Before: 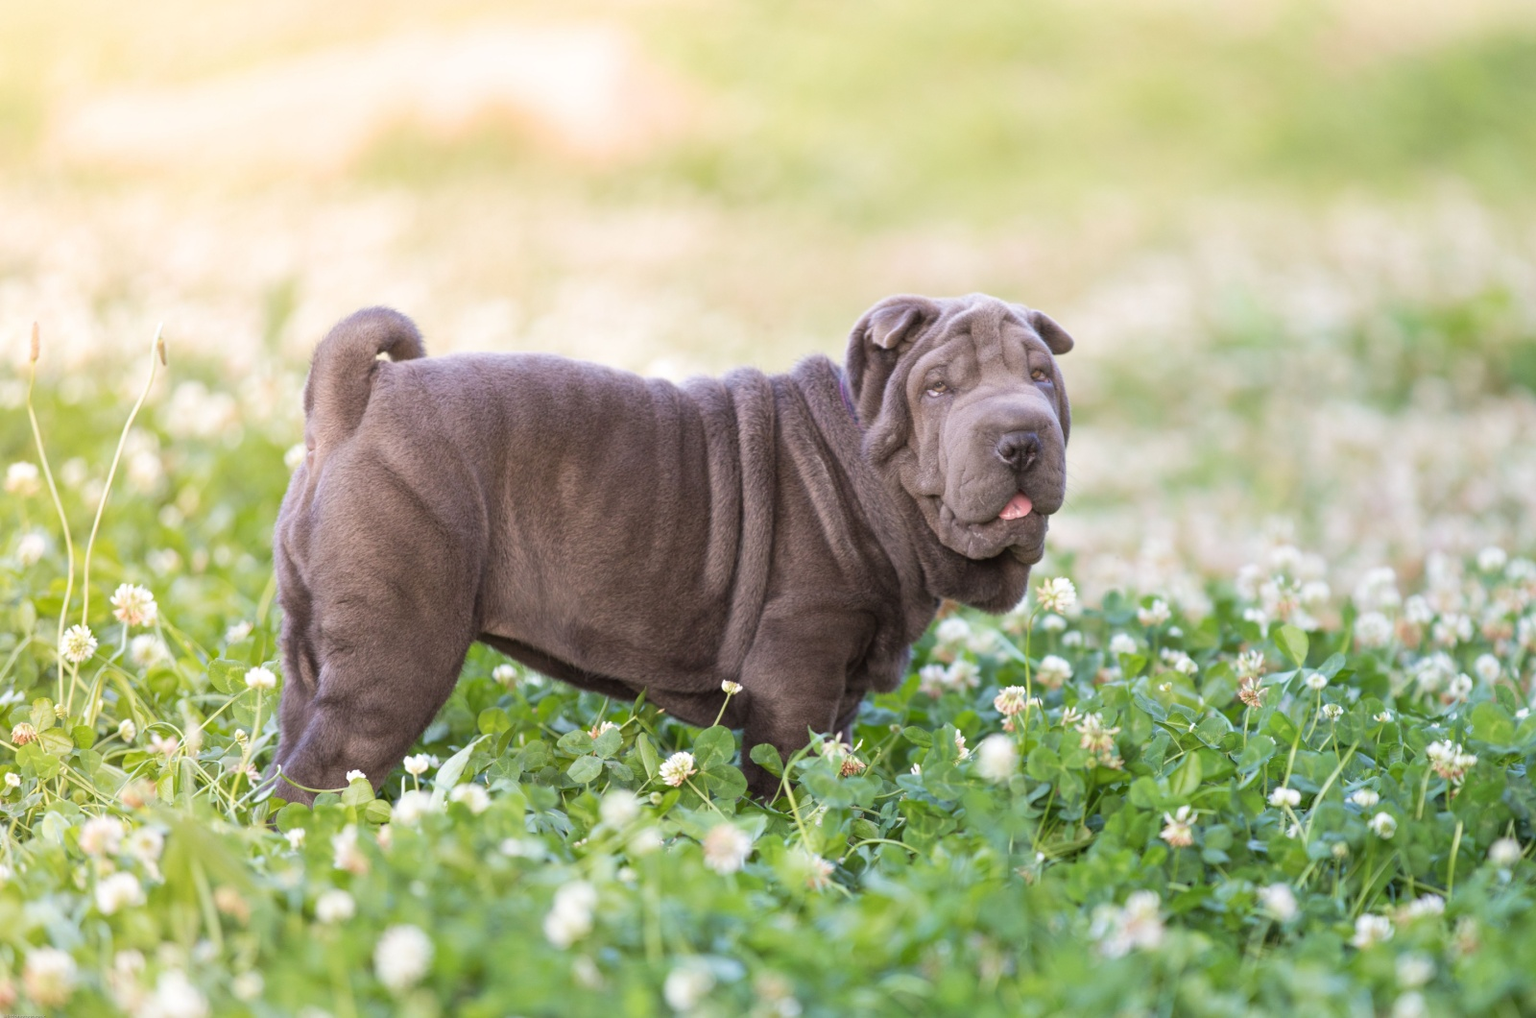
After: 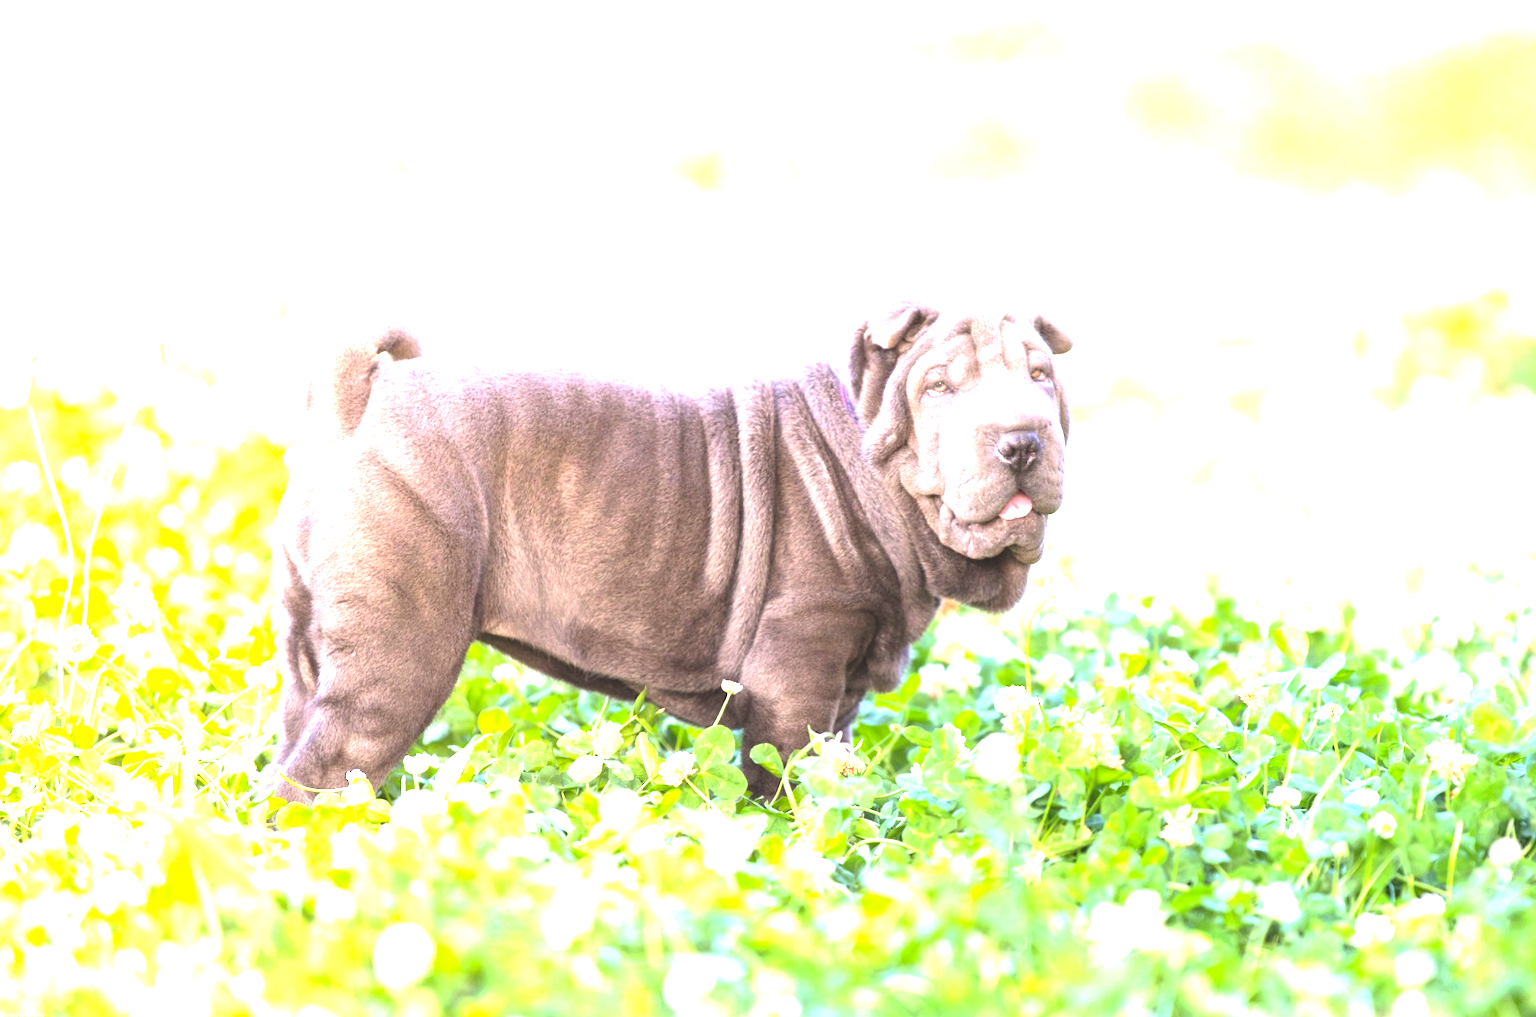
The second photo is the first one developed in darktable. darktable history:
exposure: black level correction -0.005, exposure 1.002 EV, compensate highlight preservation false
color balance rgb: perceptual saturation grading › global saturation 0.395%, perceptual brilliance grading › global brilliance 30.278%, global vibrance 20%
contrast brightness saturation: contrast 0.104, brightness 0.017, saturation 0.024
